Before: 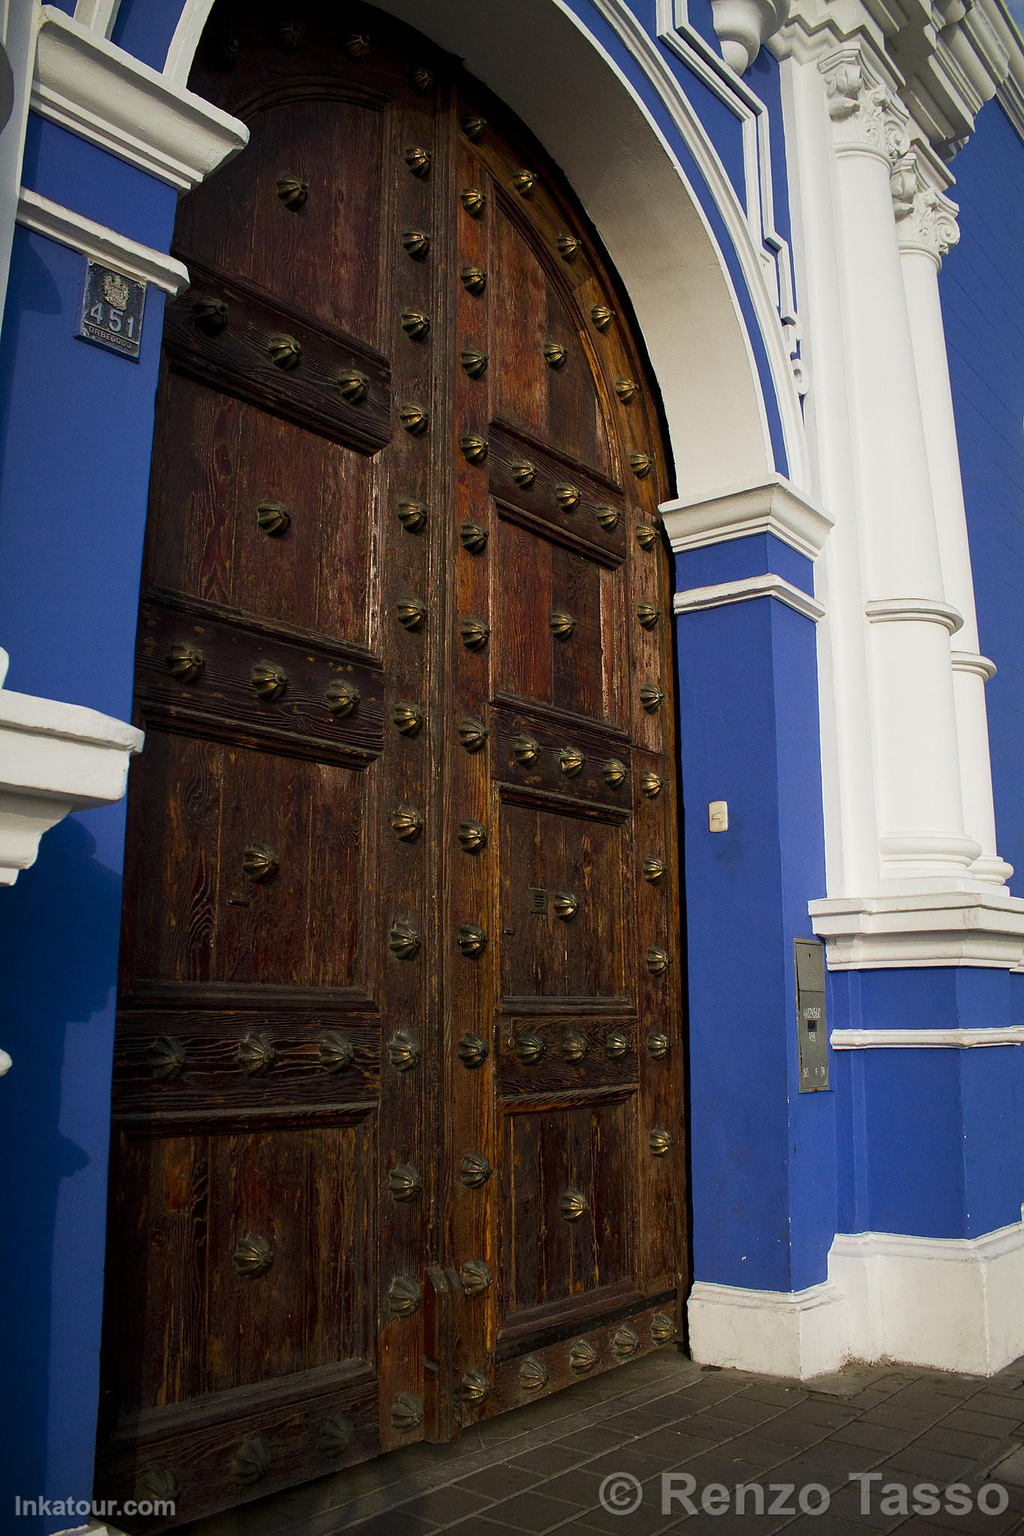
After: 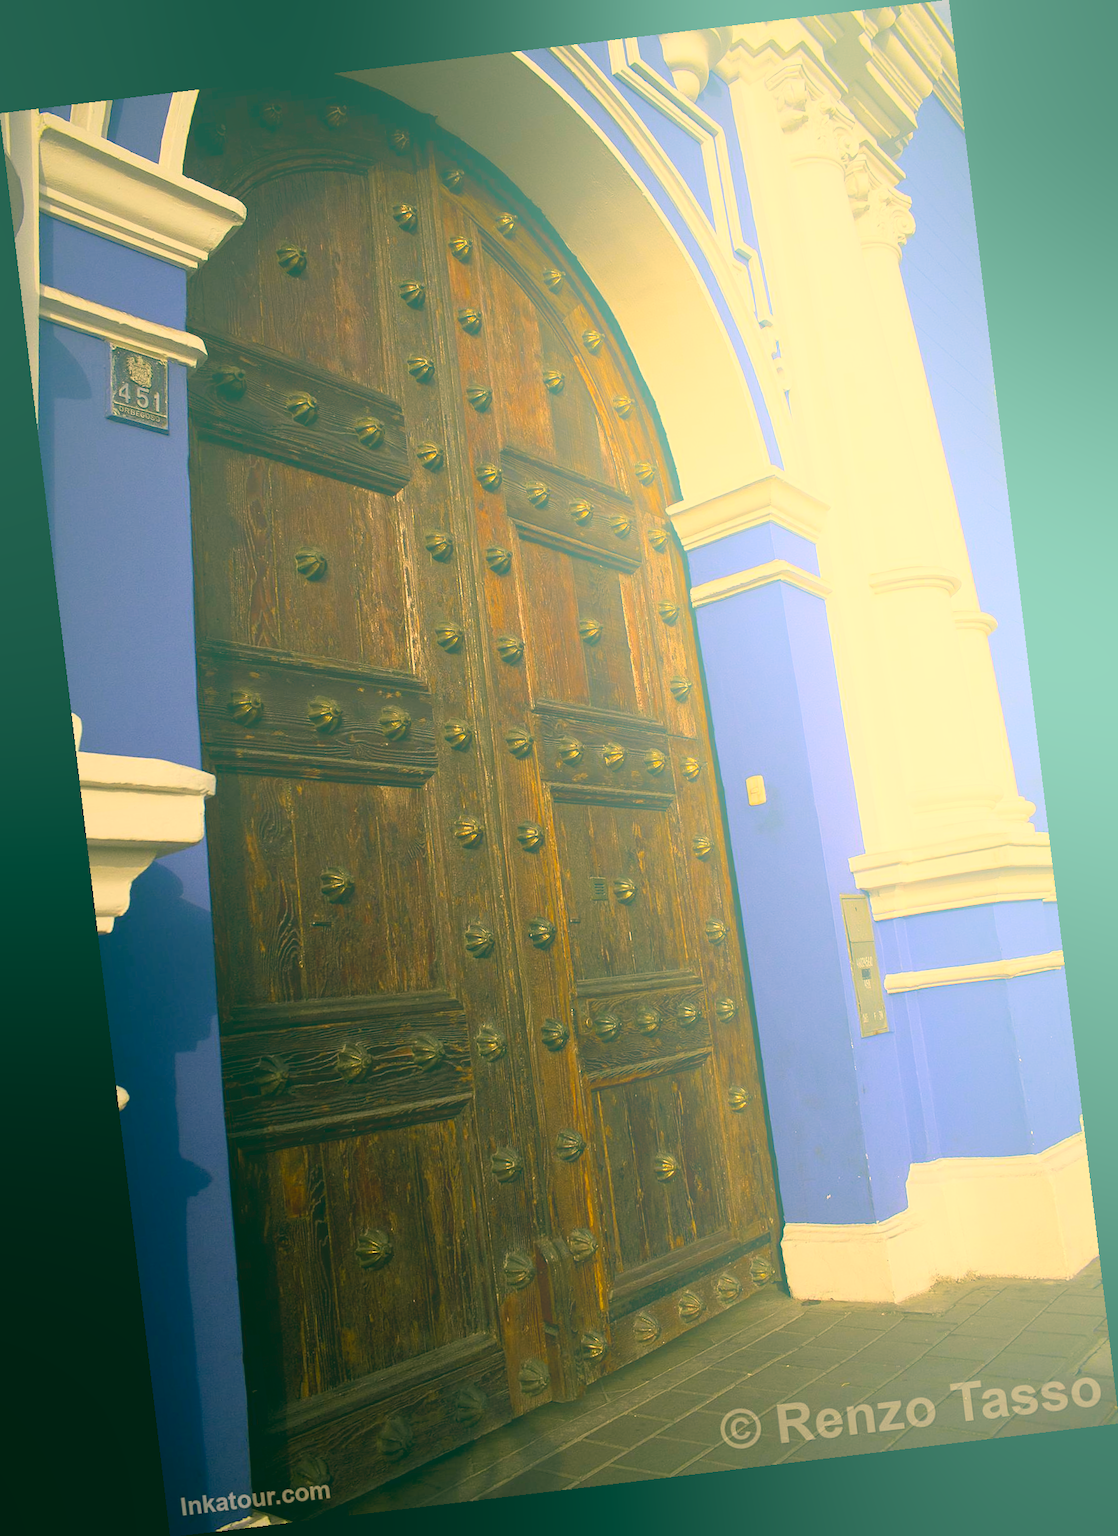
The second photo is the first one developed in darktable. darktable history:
bloom: size 70%, threshold 25%, strength 70%
rotate and perspective: rotation -6.83°, automatic cropping off
tone curve: curves: ch0 [(0.016, 0.023) (0.248, 0.252) (0.732, 0.797) (1, 1)], color space Lab, linked channels, preserve colors none
rgb levels: mode RGB, independent channels, levels [[0, 0.474, 1], [0, 0.5, 1], [0, 0.5, 1]]
color correction: highlights a* 5.62, highlights b* 33.57, shadows a* -25.86, shadows b* 4.02
